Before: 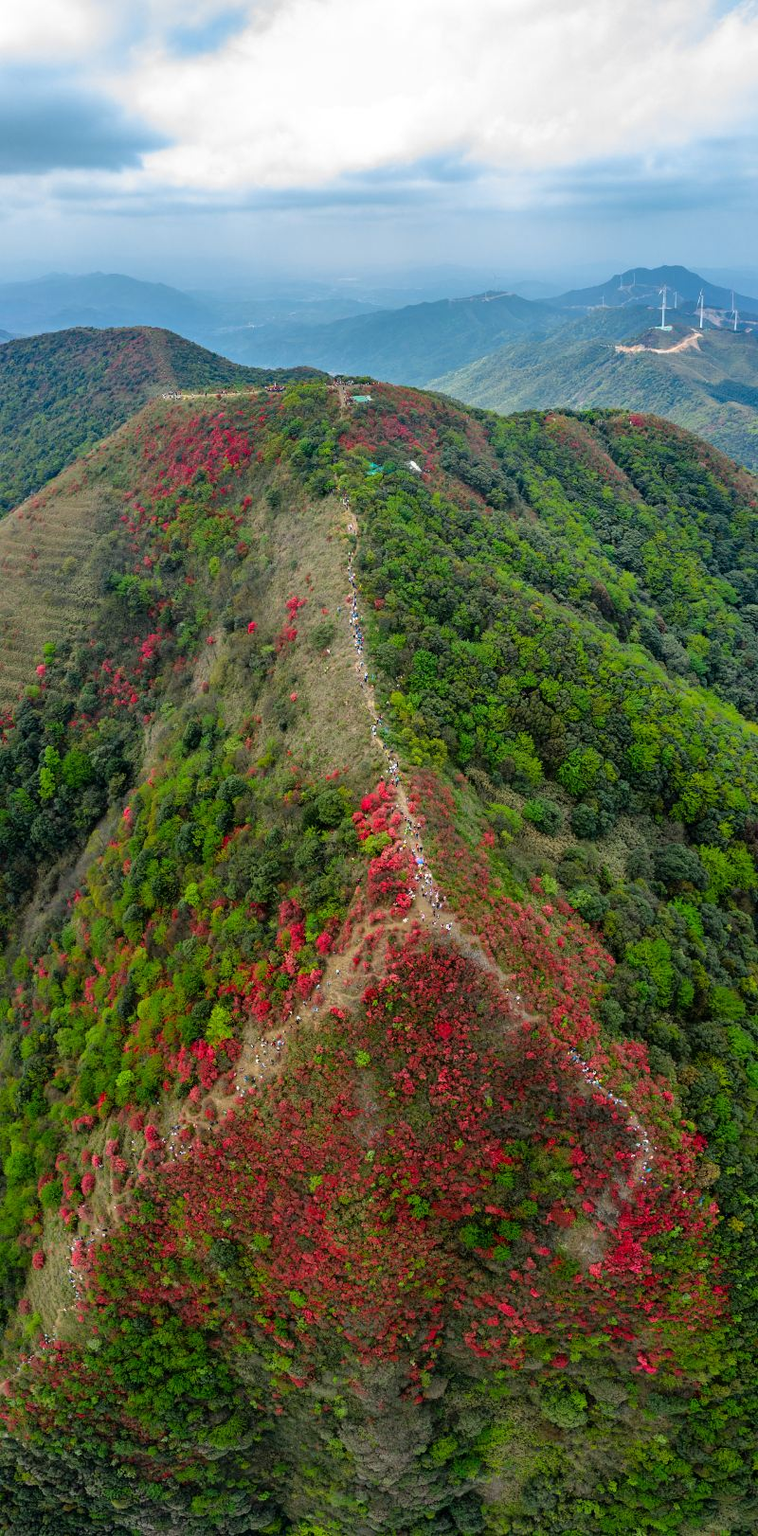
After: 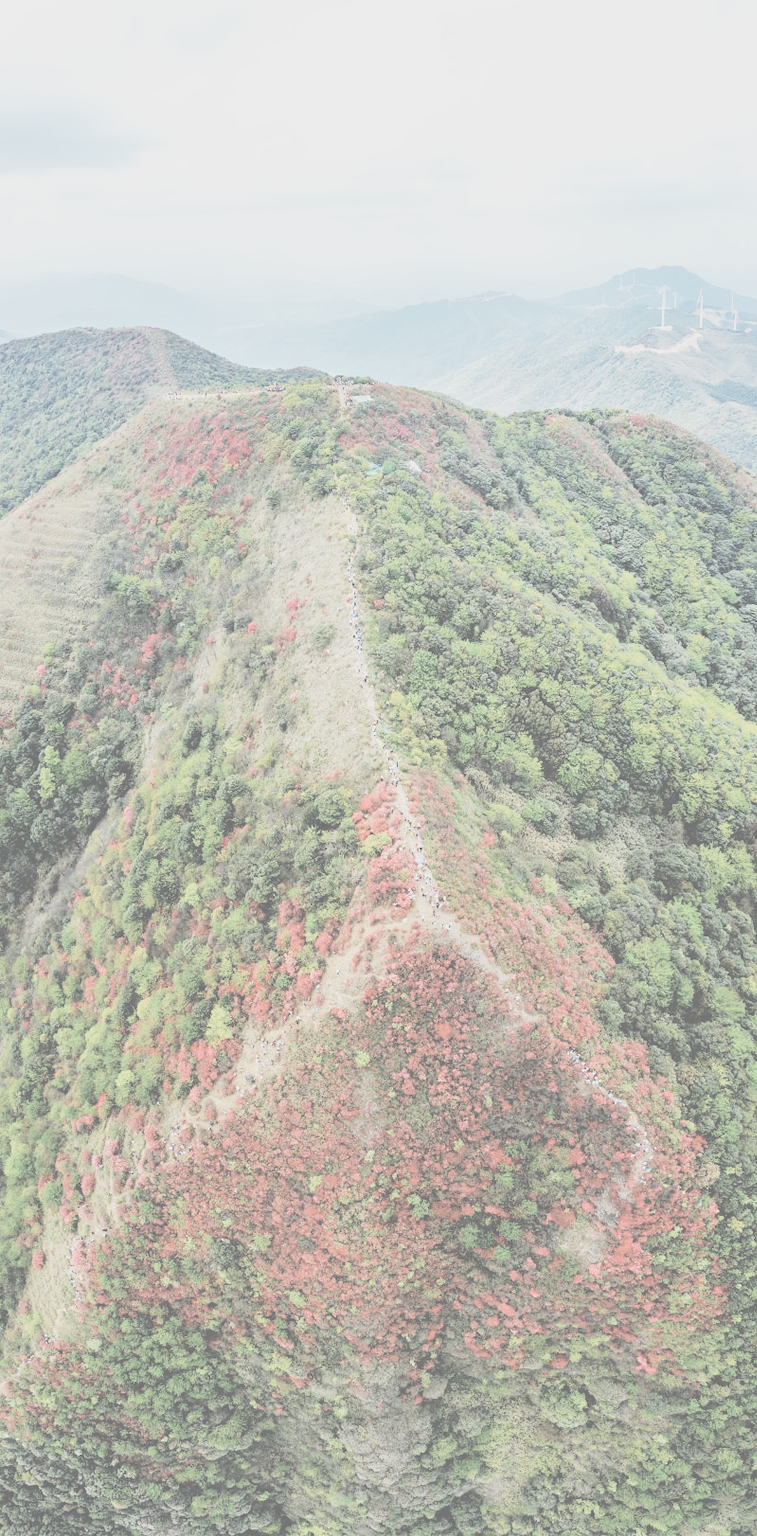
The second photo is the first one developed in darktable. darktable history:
base curve: curves: ch0 [(0, 0) (0.007, 0.004) (0.027, 0.03) (0.046, 0.07) (0.207, 0.54) (0.442, 0.872) (0.673, 0.972) (1, 1)], preserve colors none
contrast brightness saturation: contrast -0.32, brightness 0.75, saturation -0.78
